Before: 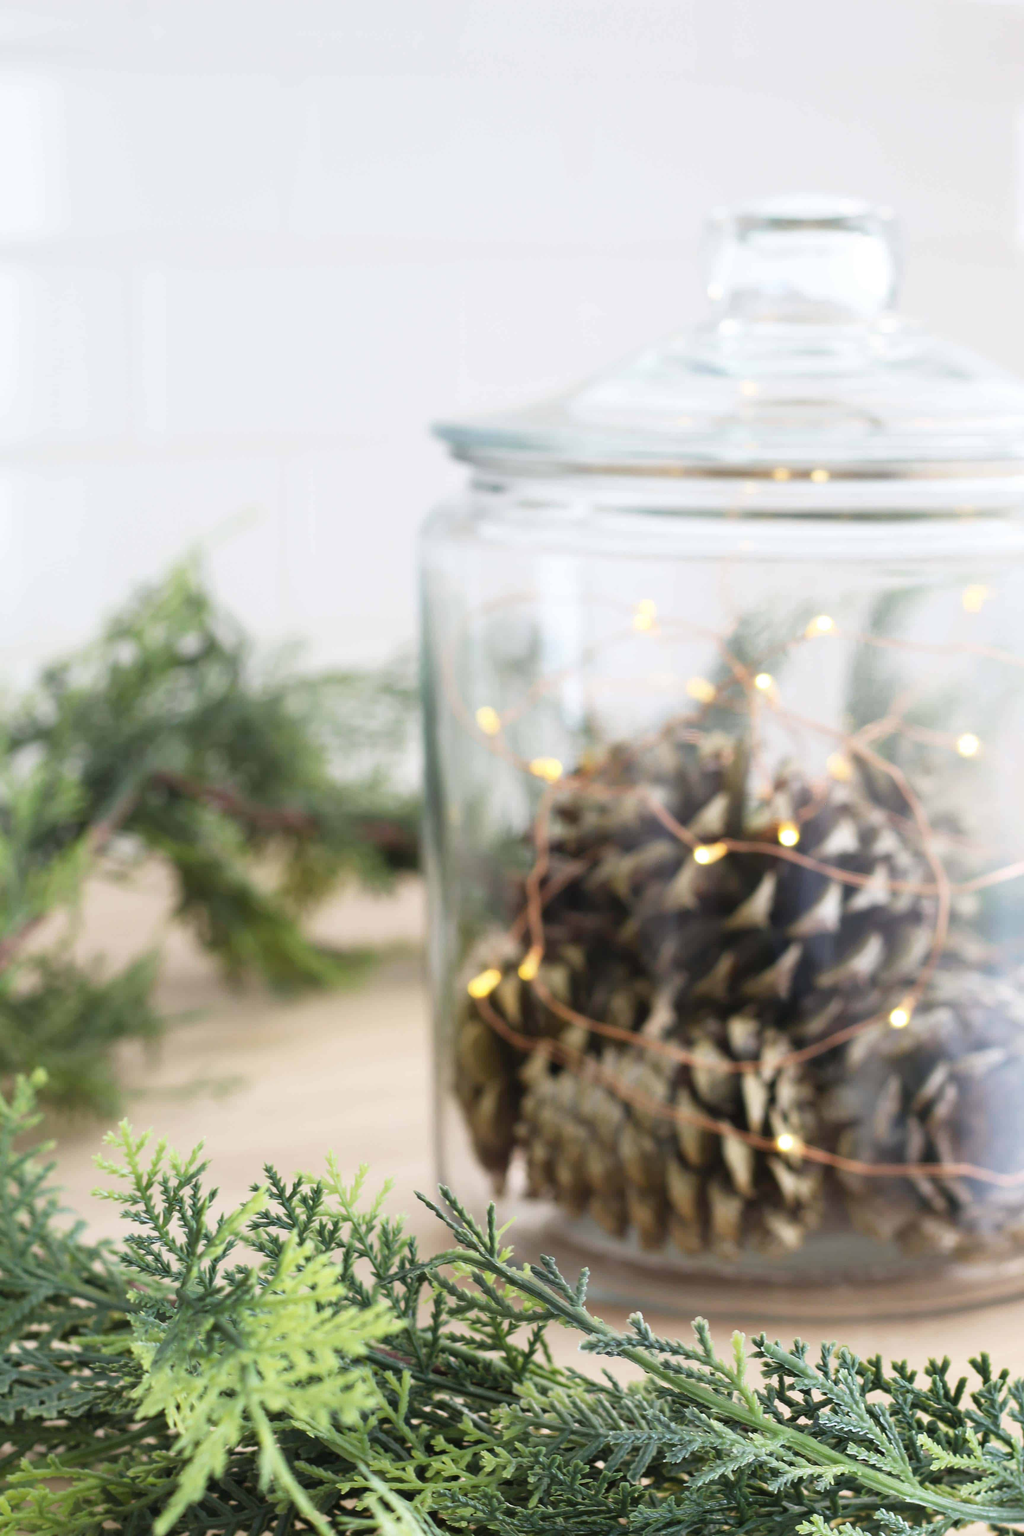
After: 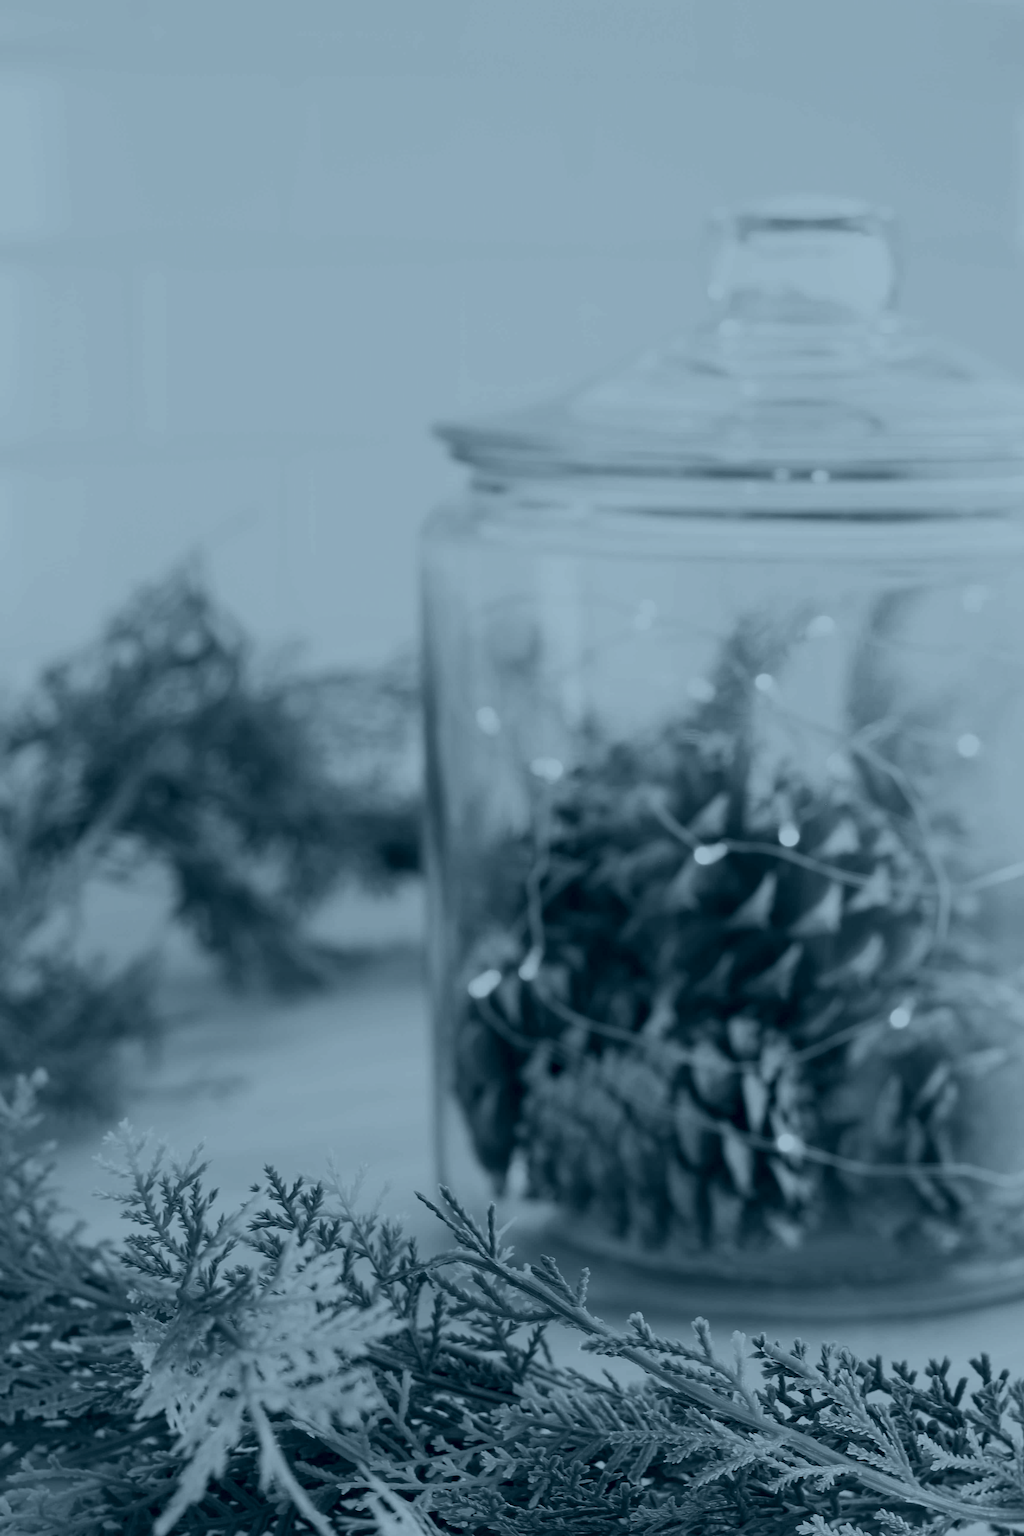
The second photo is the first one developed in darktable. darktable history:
colorize: hue 194.4°, saturation 29%, source mix 61.75%, lightness 3.98%, version 1
exposure: black level correction 0.001, exposure 0.955 EV, compensate exposure bias true, compensate highlight preservation false
